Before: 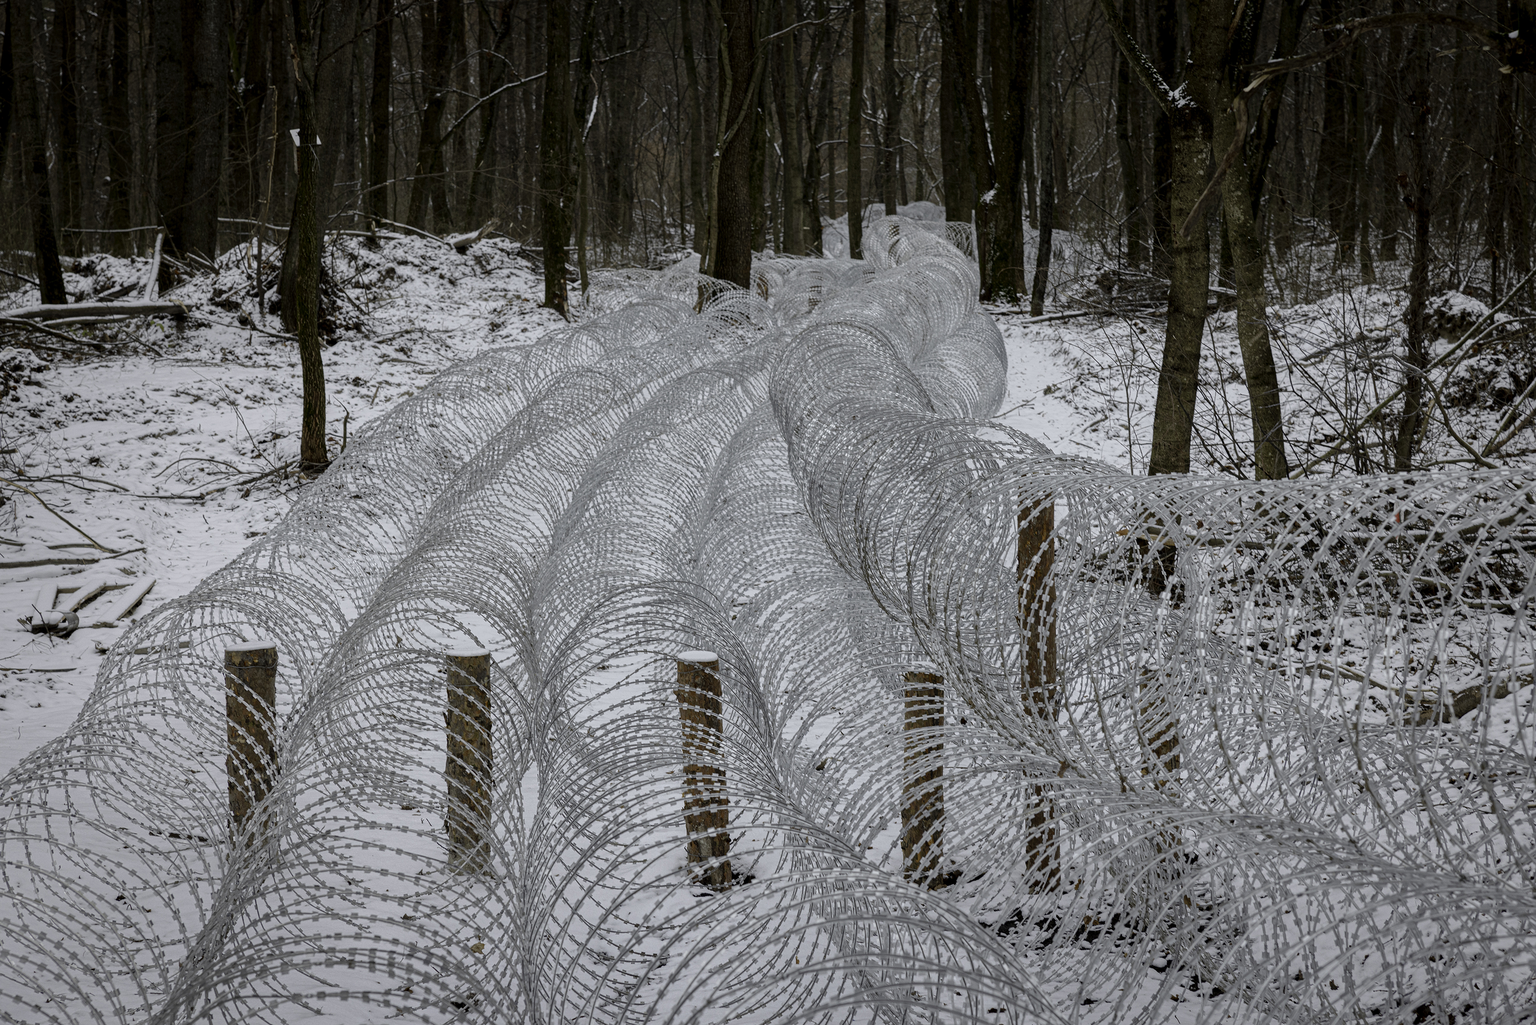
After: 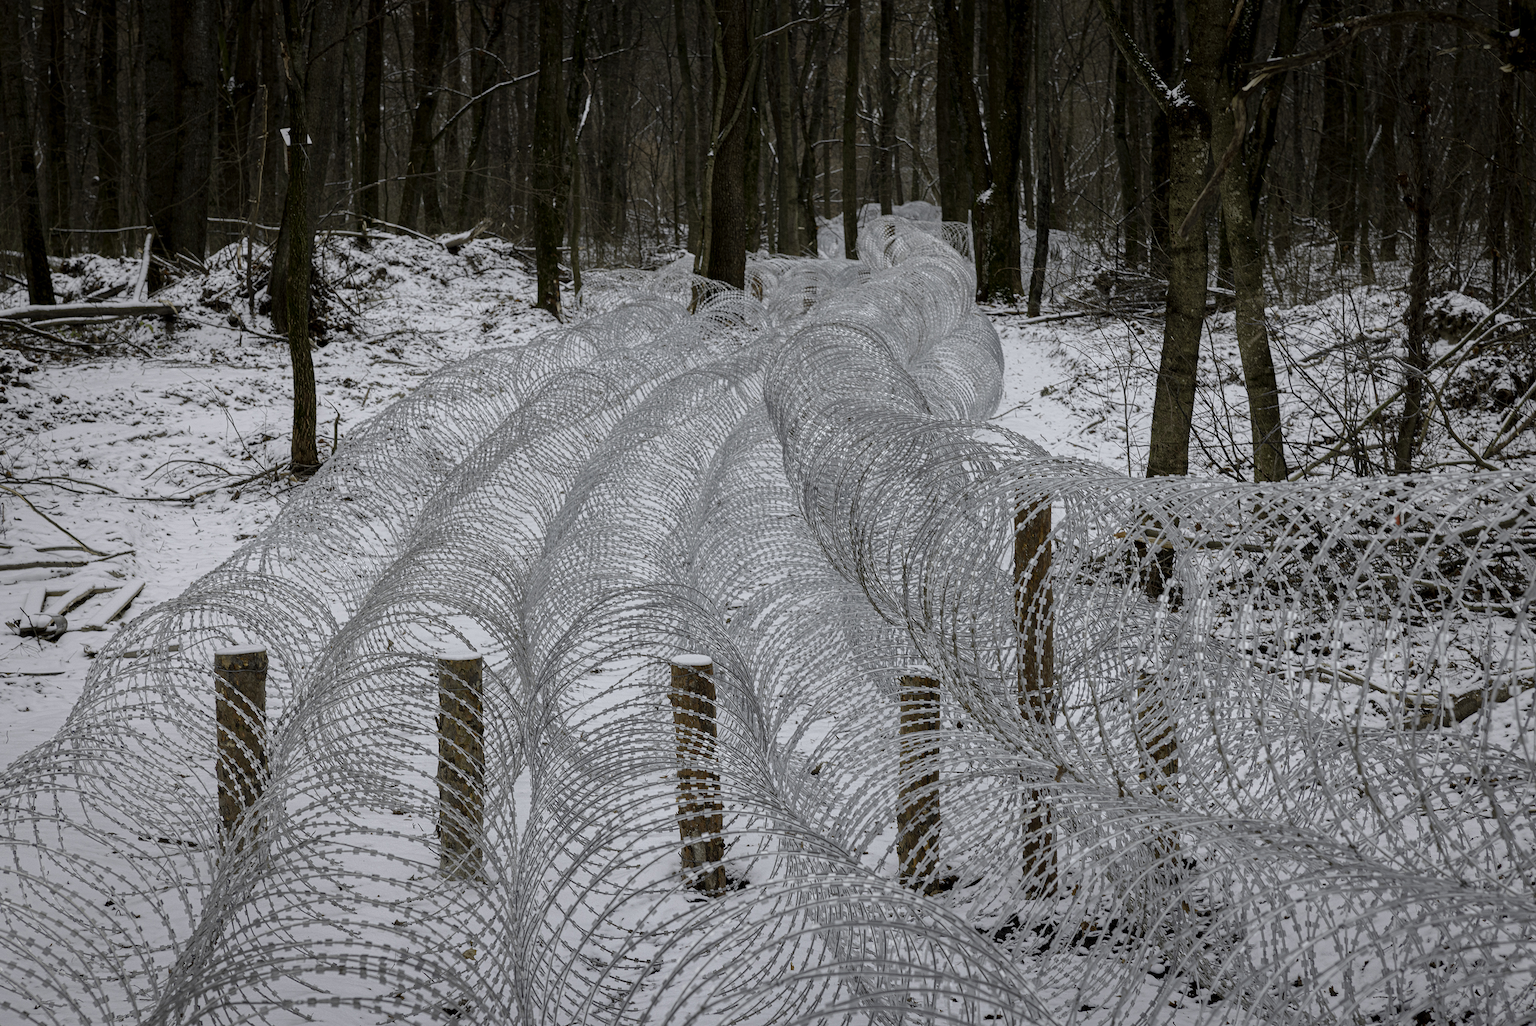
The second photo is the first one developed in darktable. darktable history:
crop and rotate: left 0.85%, top 0.24%, bottom 0.414%
